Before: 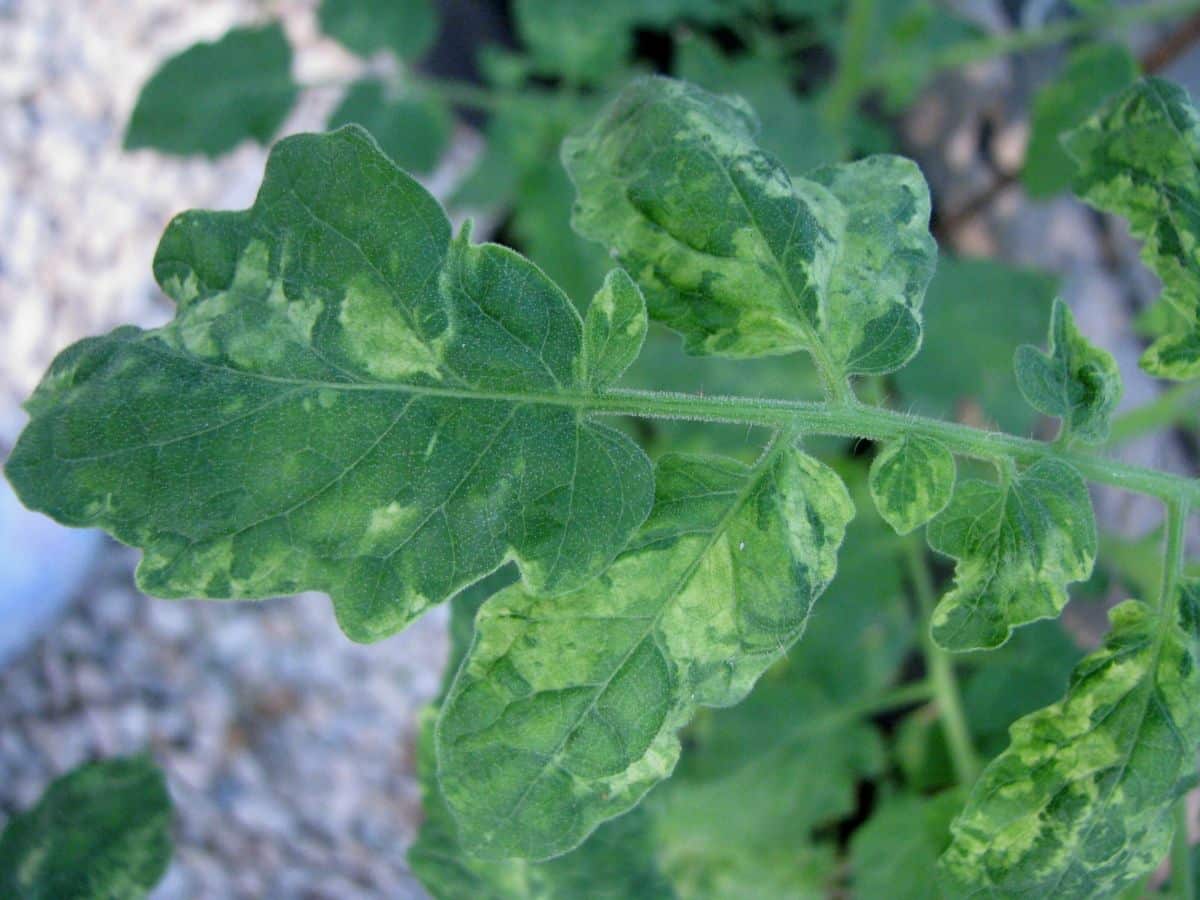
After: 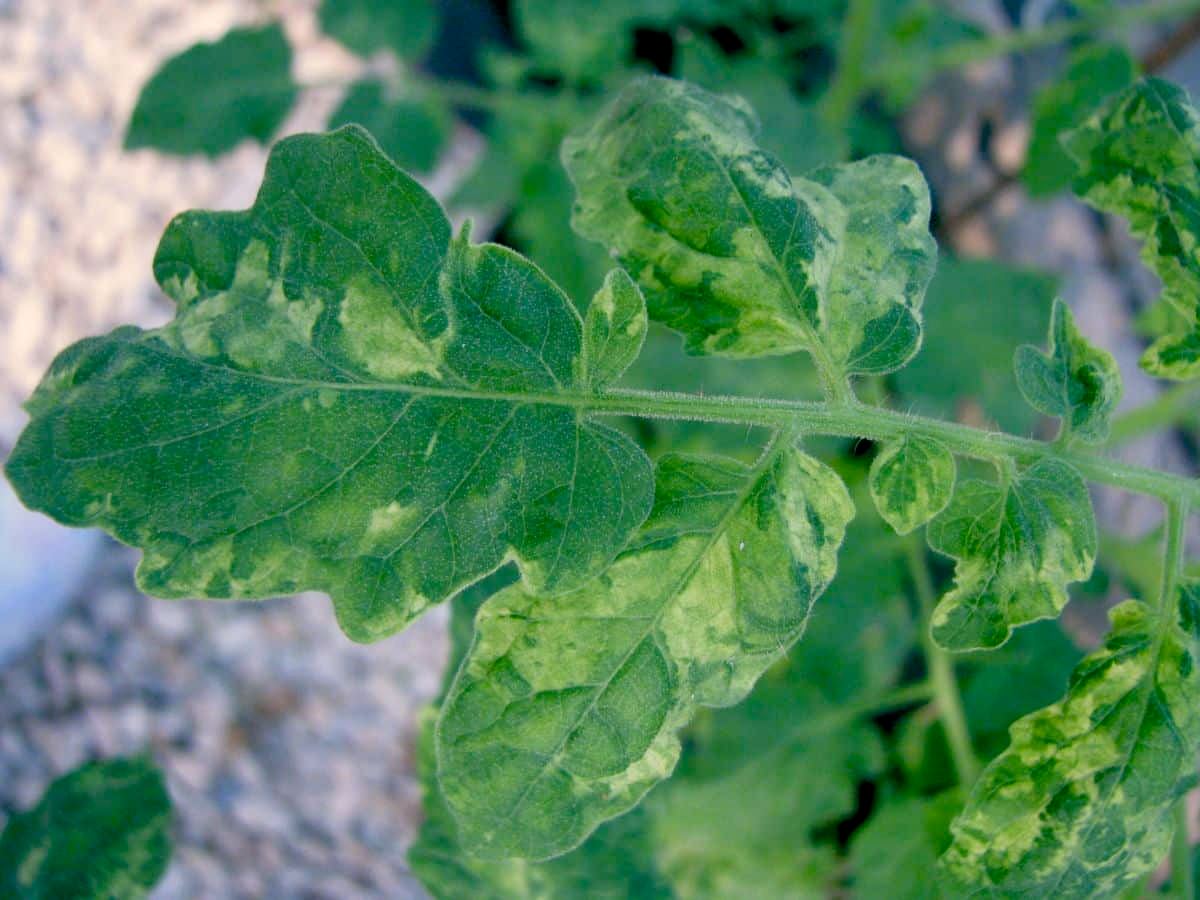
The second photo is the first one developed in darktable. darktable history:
color balance rgb: highlights gain › chroma 3.859%, highlights gain › hue 59.73°, global offset › luminance -0.337%, global offset › chroma 0.106%, global offset › hue 163.06°, perceptual saturation grading › global saturation 20%, perceptual saturation grading › highlights -25.684%, perceptual saturation grading › shadows 25.452%
